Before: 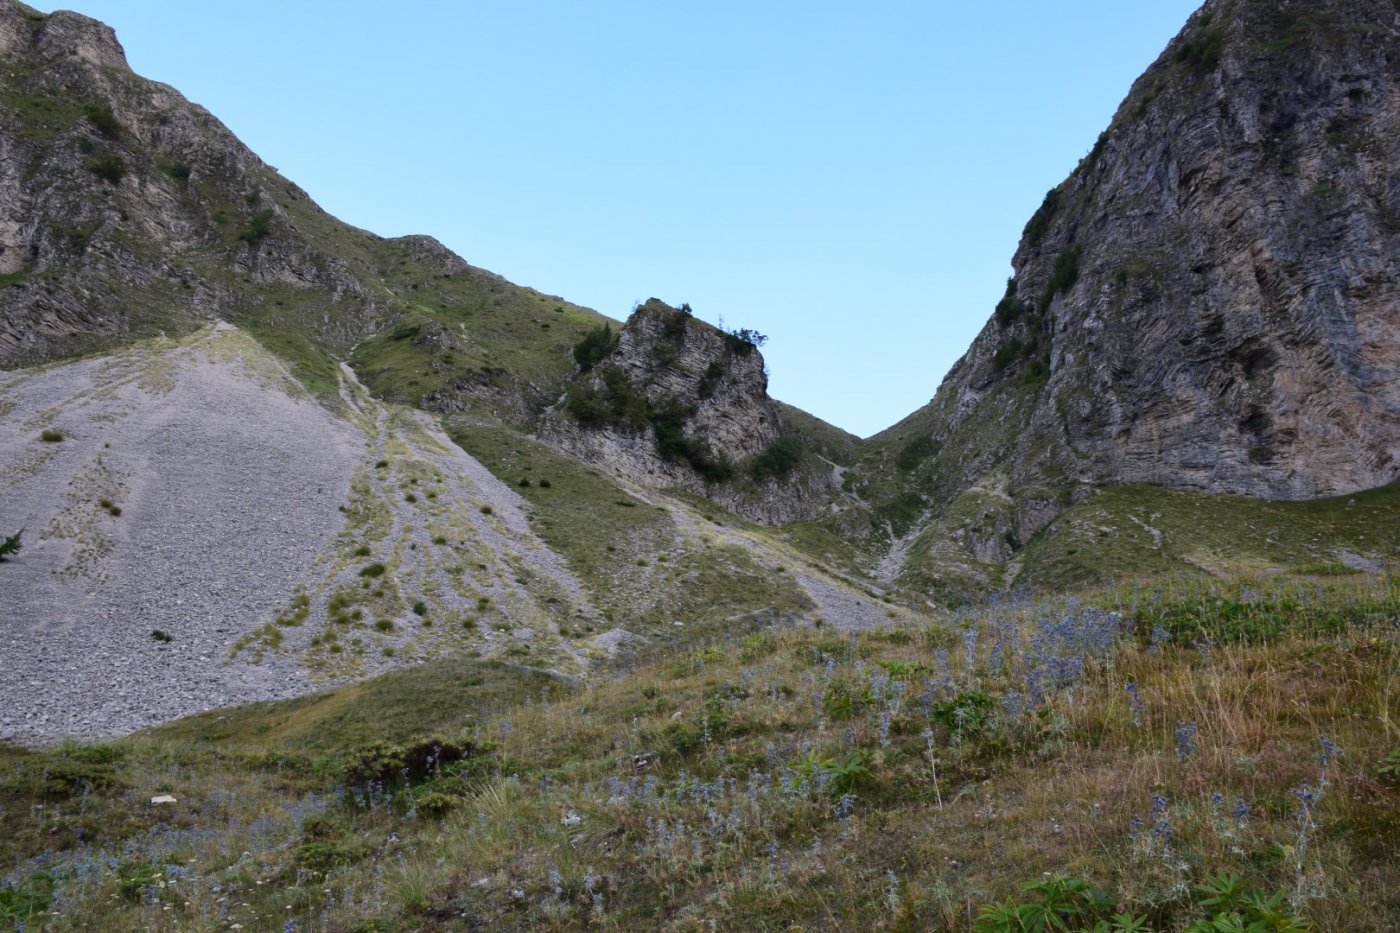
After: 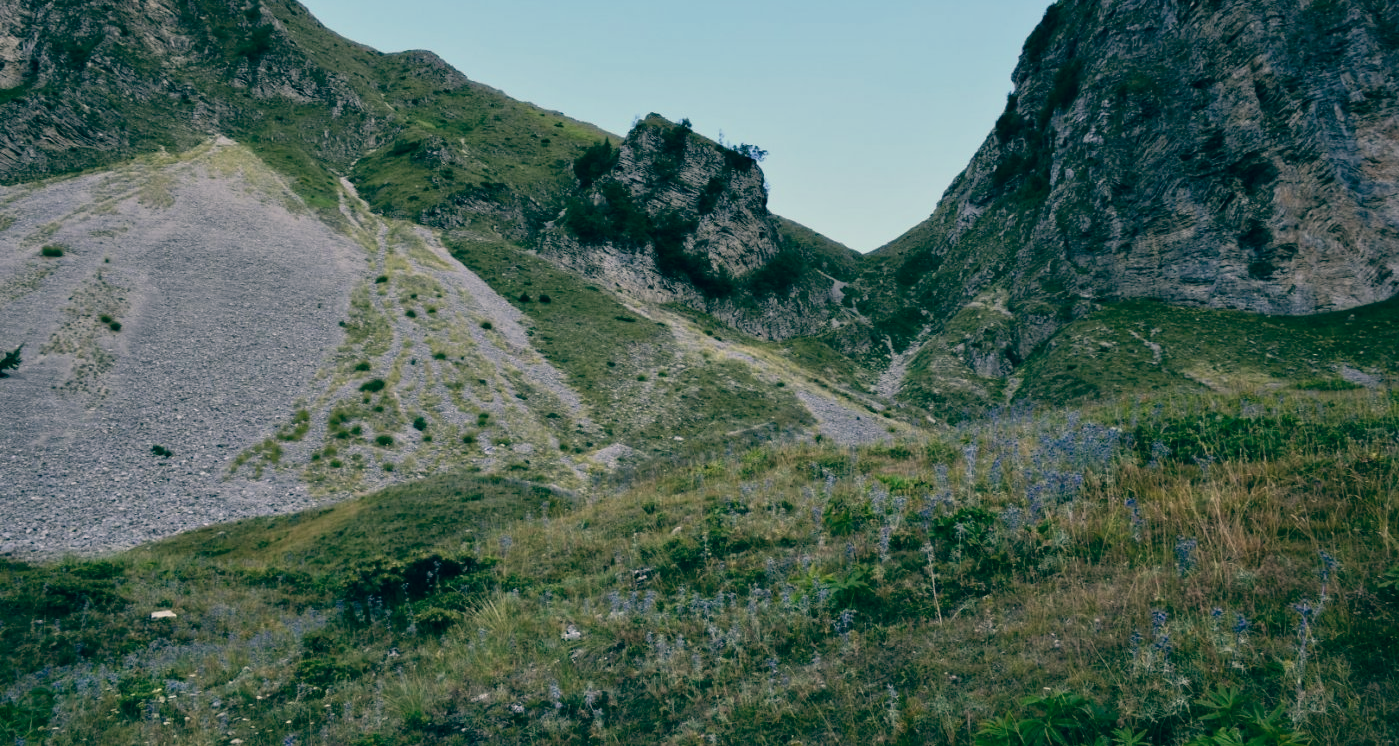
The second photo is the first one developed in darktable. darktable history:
color balance: lift [1.005, 0.99, 1.007, 1.01], gamma [1, 0.979, 1.011, 1.021], gain [0.923, 1.098, 1.025, 0.902], input saturation 90.45%, contrast 7.73%, output saturation 105.91%
crop and rotate: top 19.998%
exposure: black level correction 0.011, exposure -0.478 EV, compensate highlight preservation false
color balance rgb: global vibrance 0.5%
tone equalizer: -8 EV 0.001 EV, -7 EV -0.004 EV, -6 EV 0.009 EV, -5 EV 0.032 EV, -4 EV 0.276 EV, -3 EV 0.644 EV, -2 EV 0.584 EV, -1 EV 0.187 EV, +0 EV 0.024 EV
